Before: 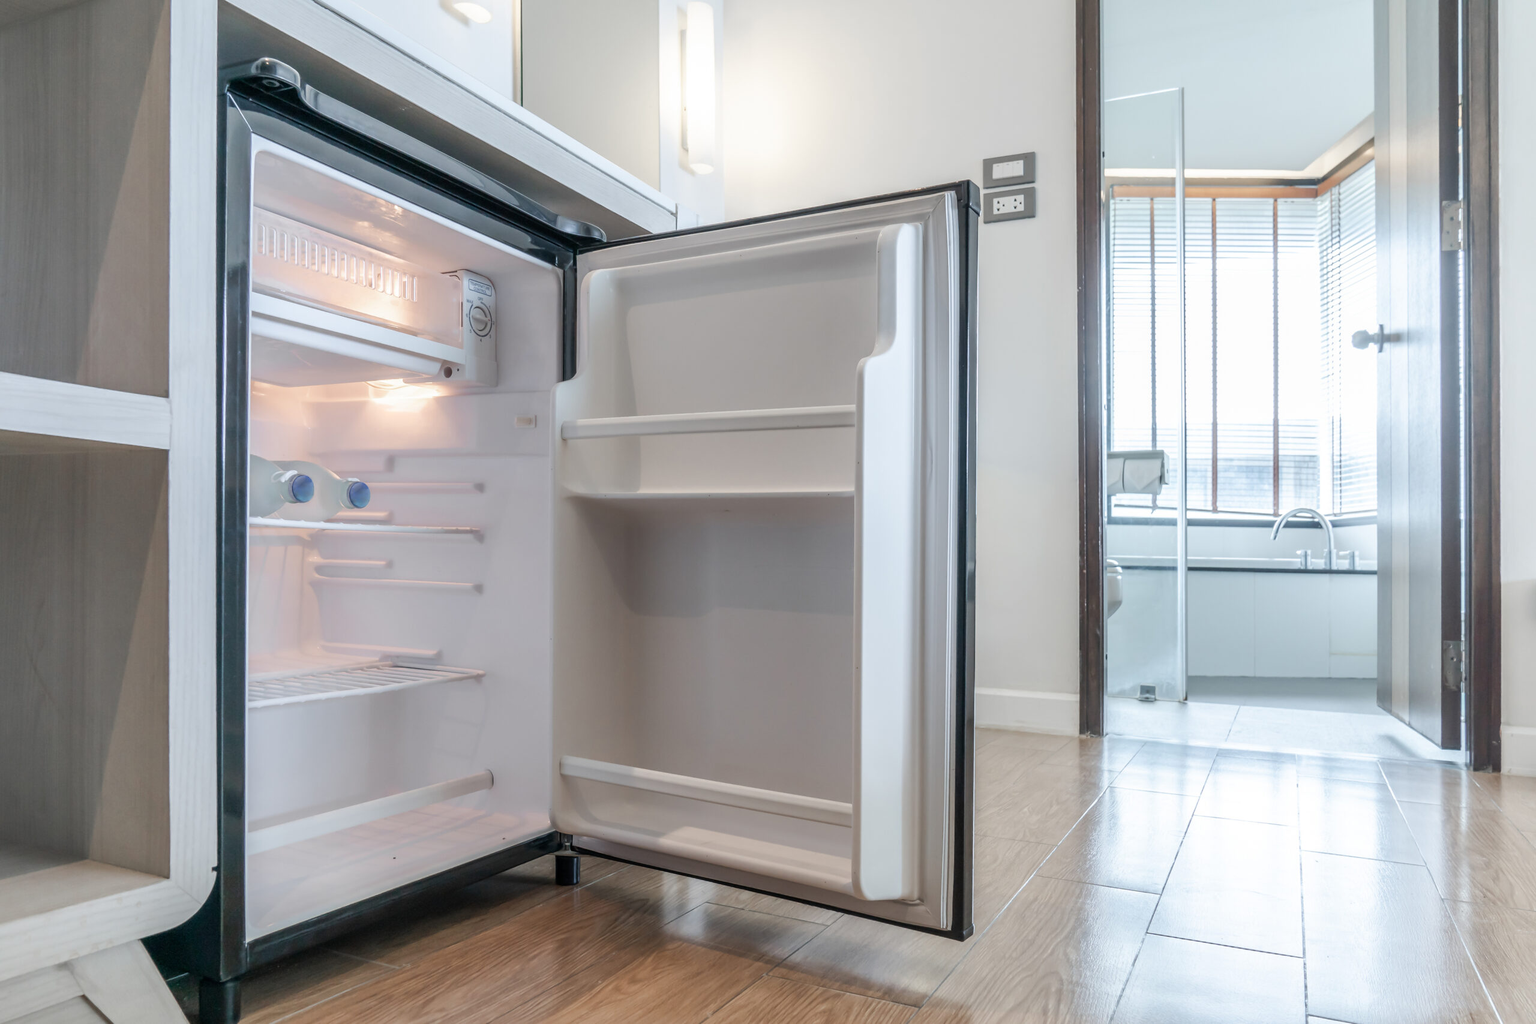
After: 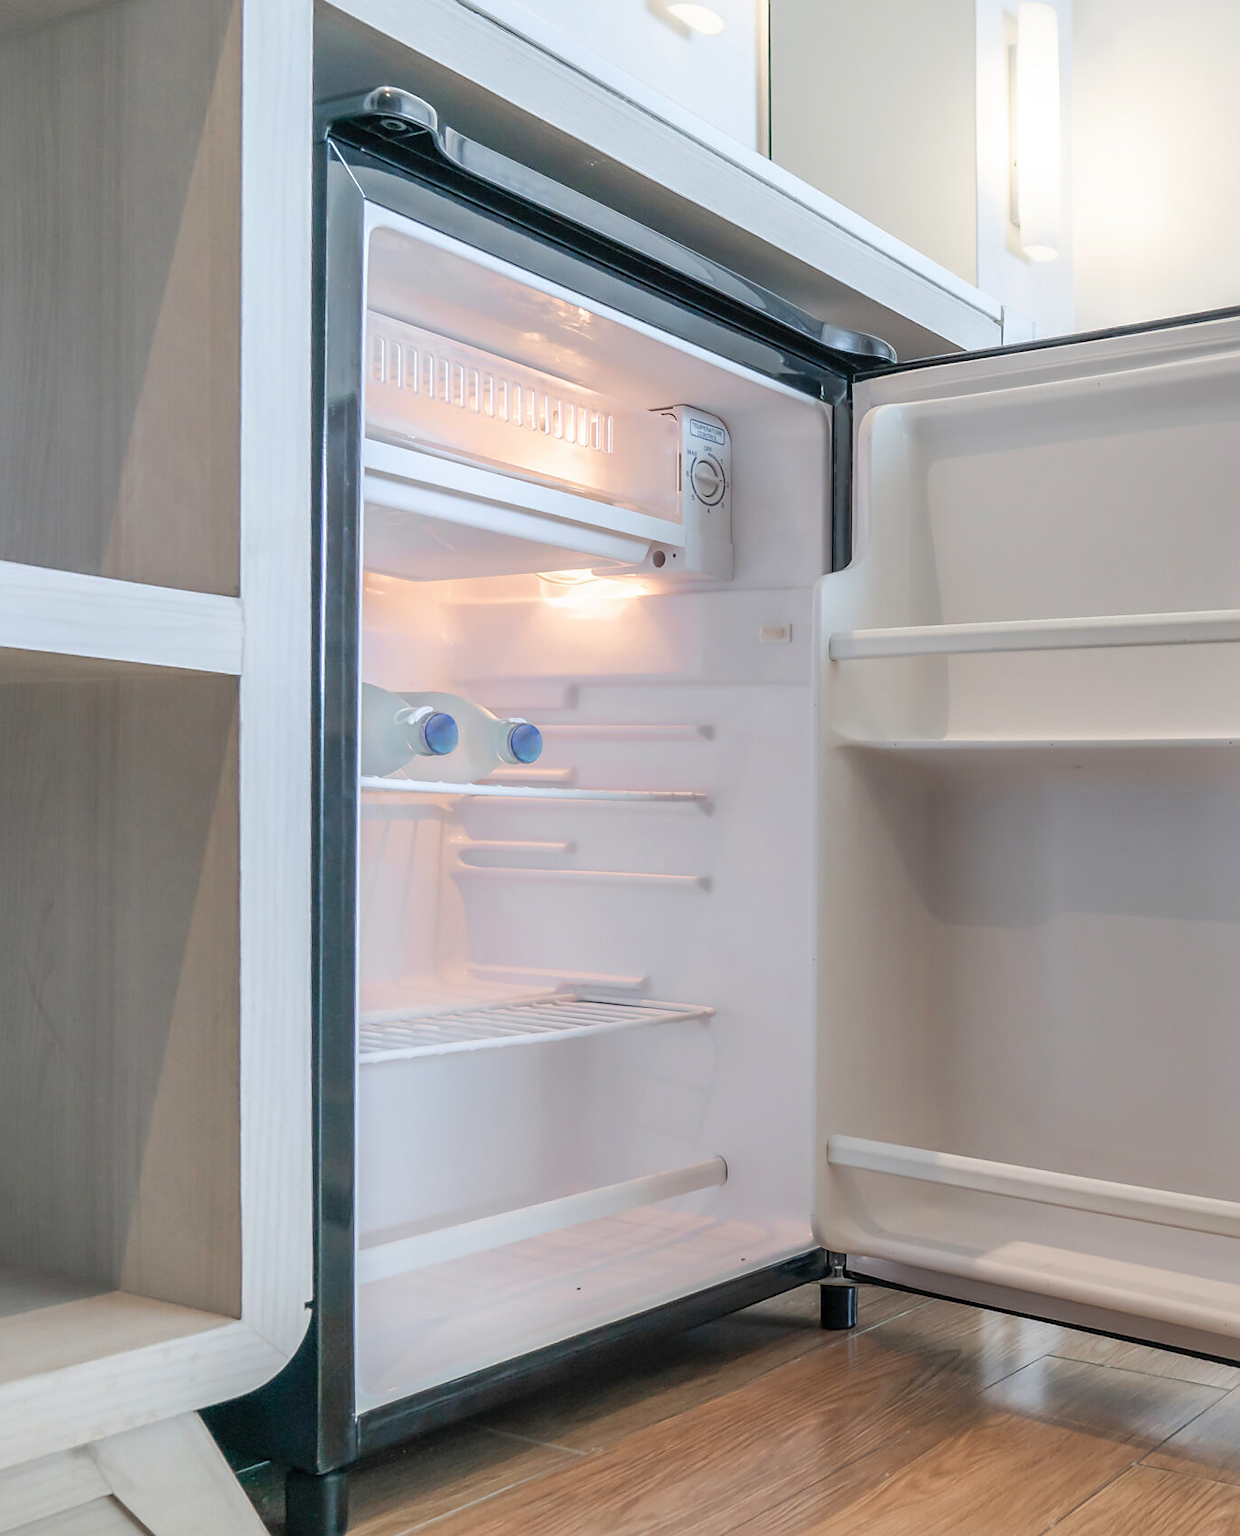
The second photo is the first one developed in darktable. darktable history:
contrast brightness saturation: brightness 0.09, saturation 0.19
sharpen: radius 1.864, amount 0.398, threshold 1.271
crop: left 0.587%, right 45.588%, bottom 0.086%
tone equalizer: on, module defaults
